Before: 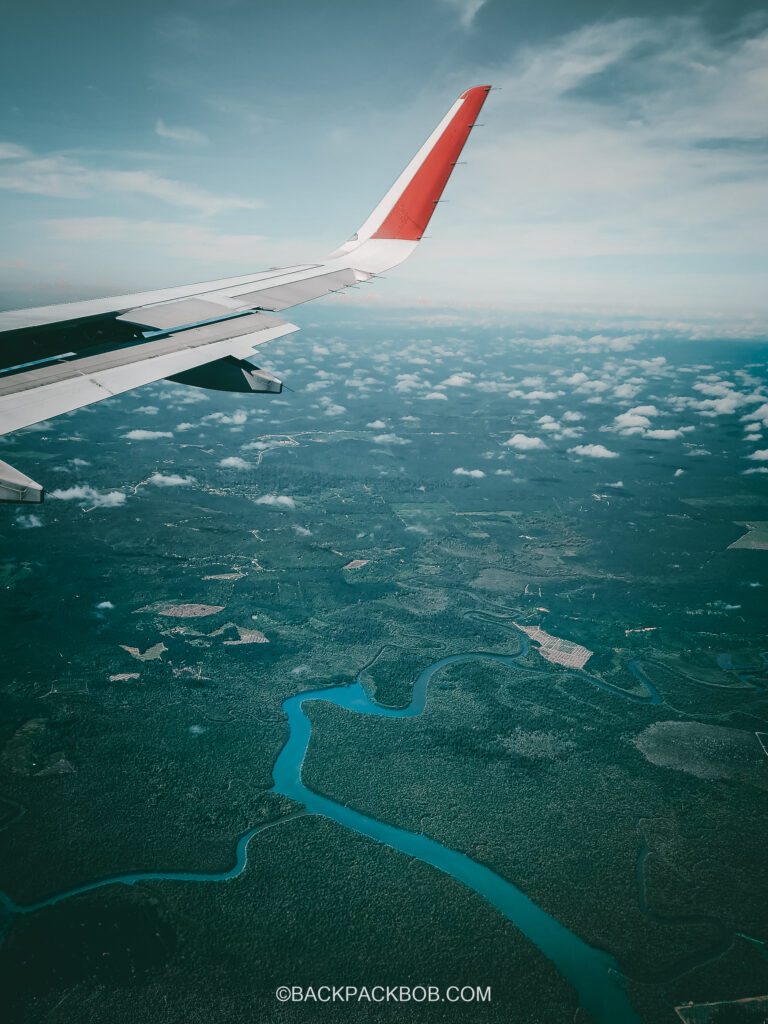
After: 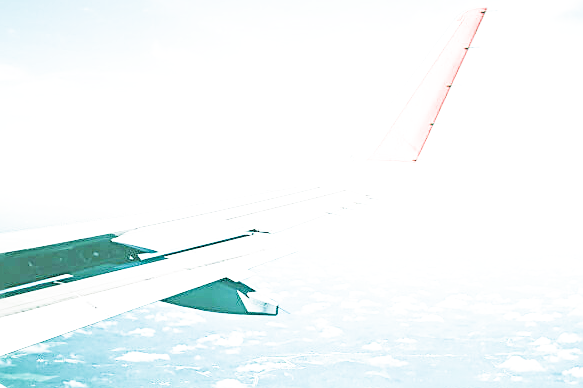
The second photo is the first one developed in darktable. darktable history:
crop: left 0.543%, top 7.627%, right 23.519%, bottom 54.464%
exposure: black level correction 0, exposure 3.902 EV, compensate highlight preservation false
filmic rgb: black relative exposure -4.13 EV, white relative exposure 5.14 EV, hardness 2.07, contrast 1.161, color science v4 (2020)
sharpen: on, module defaults
